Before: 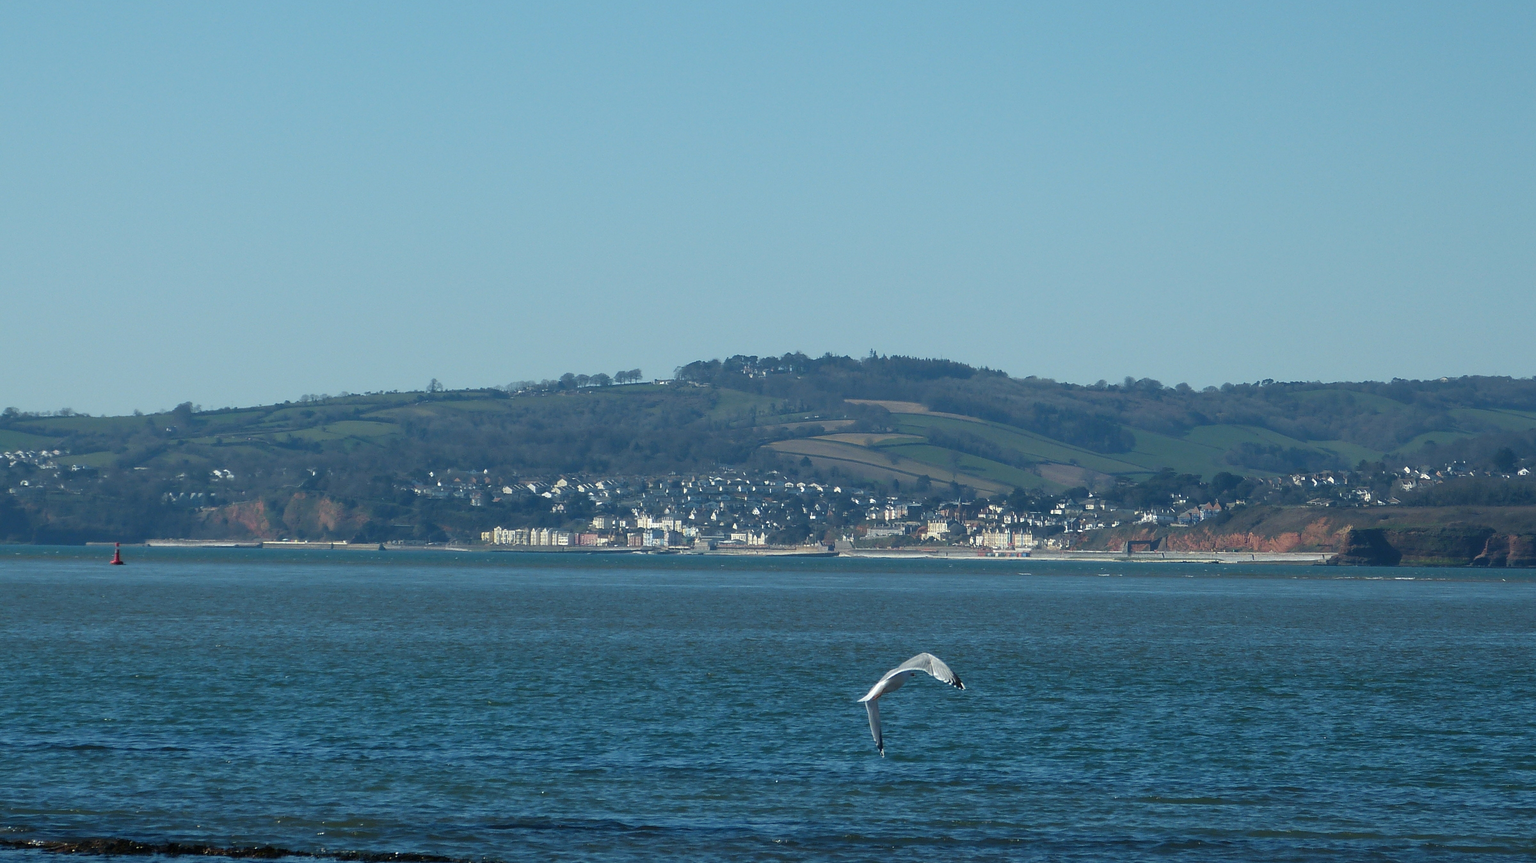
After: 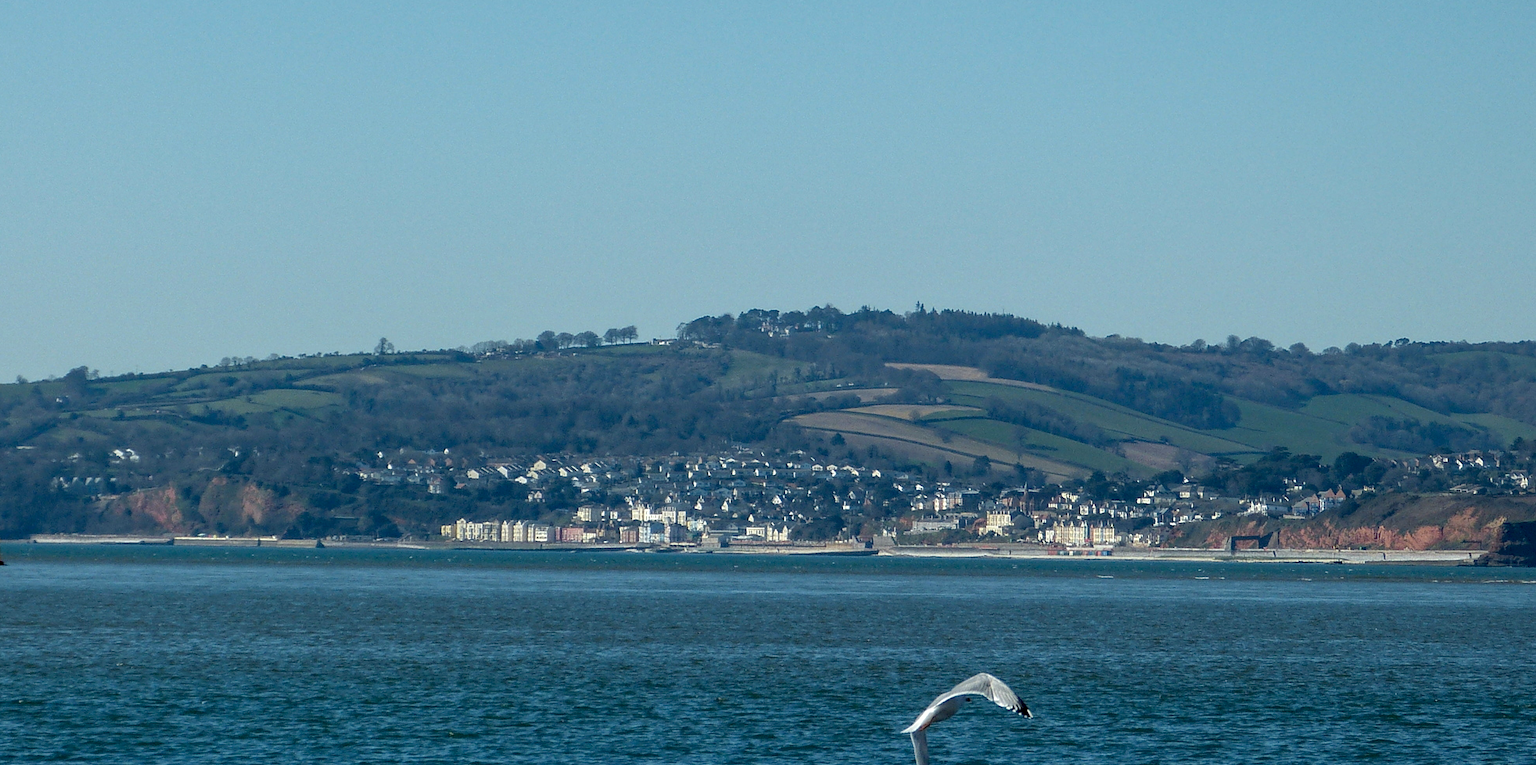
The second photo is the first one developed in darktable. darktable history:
exposure: black level correction 0.01, exposure 0.015 EV, compensate highlight preservation false
haze removal: adaptive false
crop: left 7.855%, top 11.922%, right 10.29%, bottom 15.386%
local contrast: highlights 91%, shadows 85%, detail 160%, midtone range 0.2
